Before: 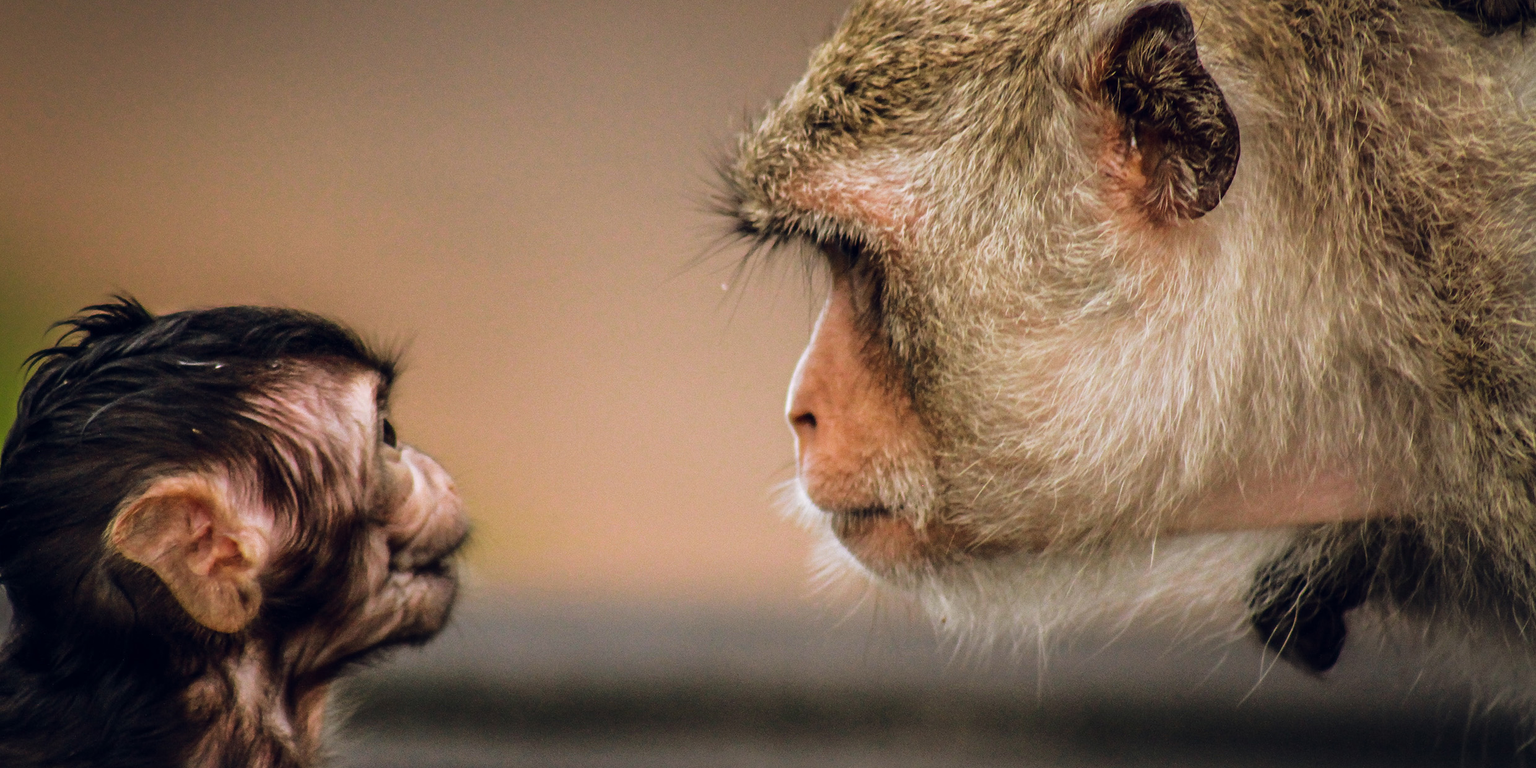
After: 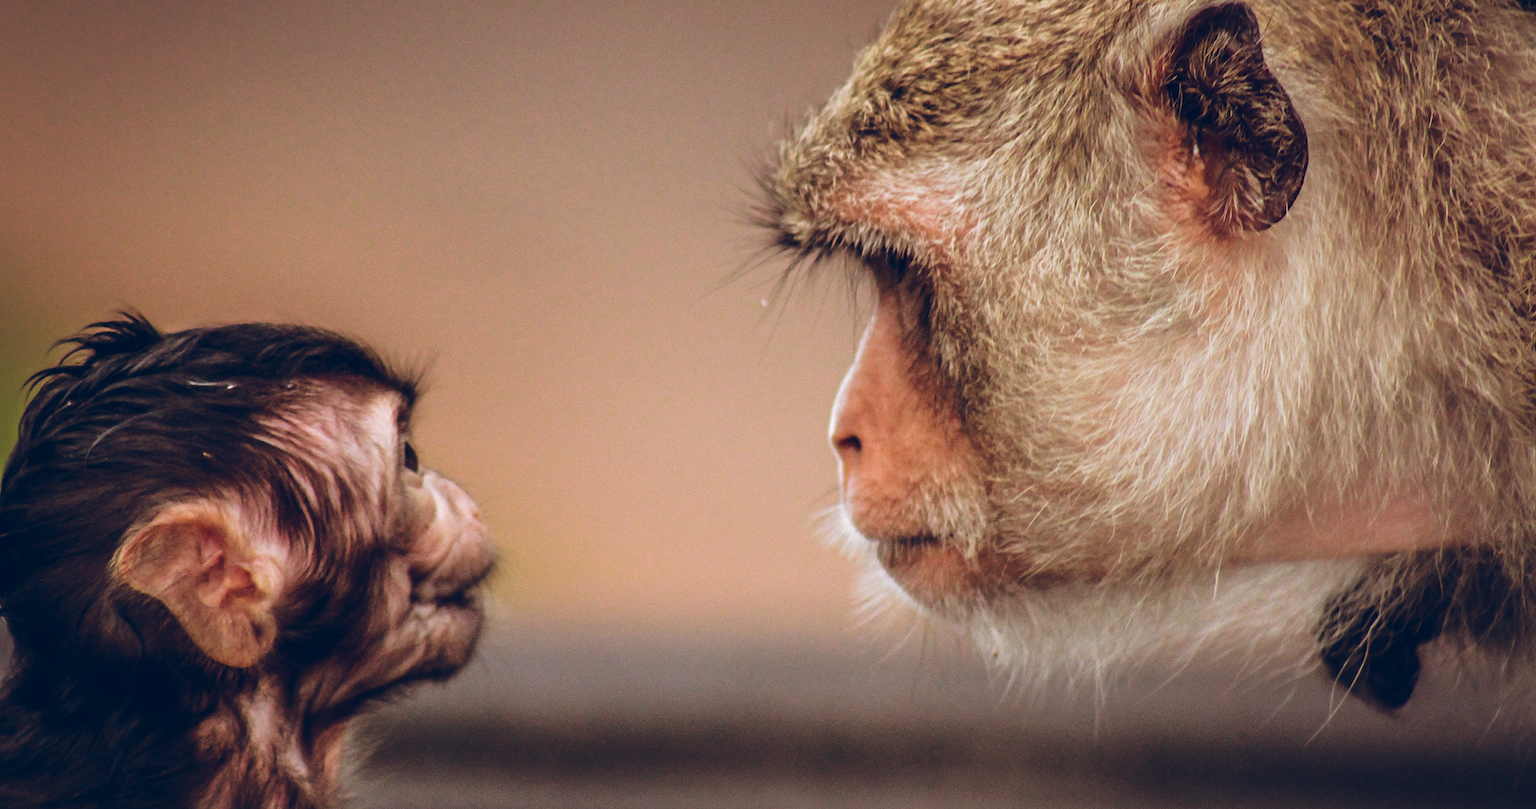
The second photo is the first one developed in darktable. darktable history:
crop and rotate: right 5.167%
white balance: red 1.009, blue 0.985
color balance rgb: shadows lift › chroma 9.92%, shadows lift › hue 45.12°, power › luminance 3.26%, power › hue 231.93°, global offset › luminance 0.4%, global offset › chroma 0.21%, global offset › hue 255.02°
